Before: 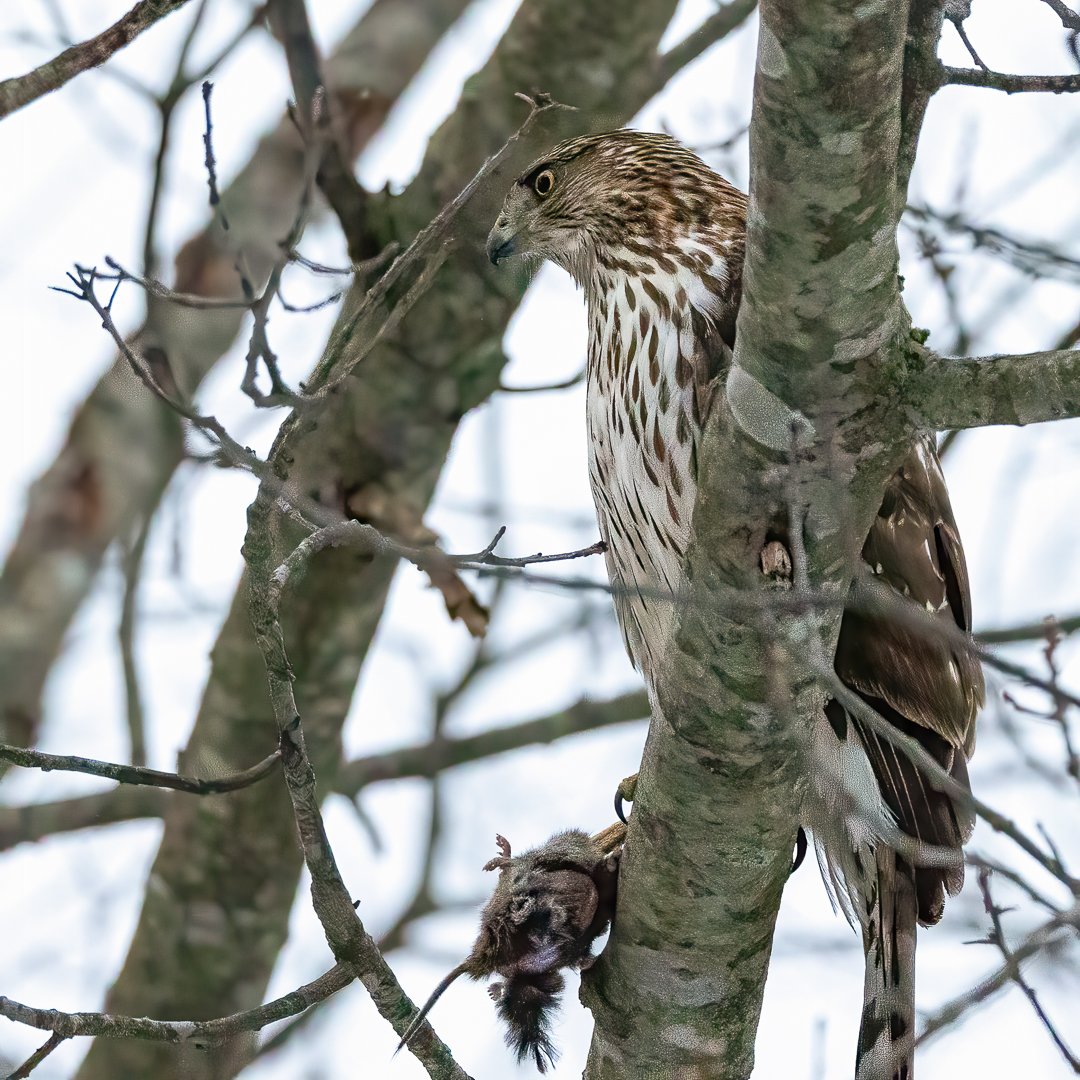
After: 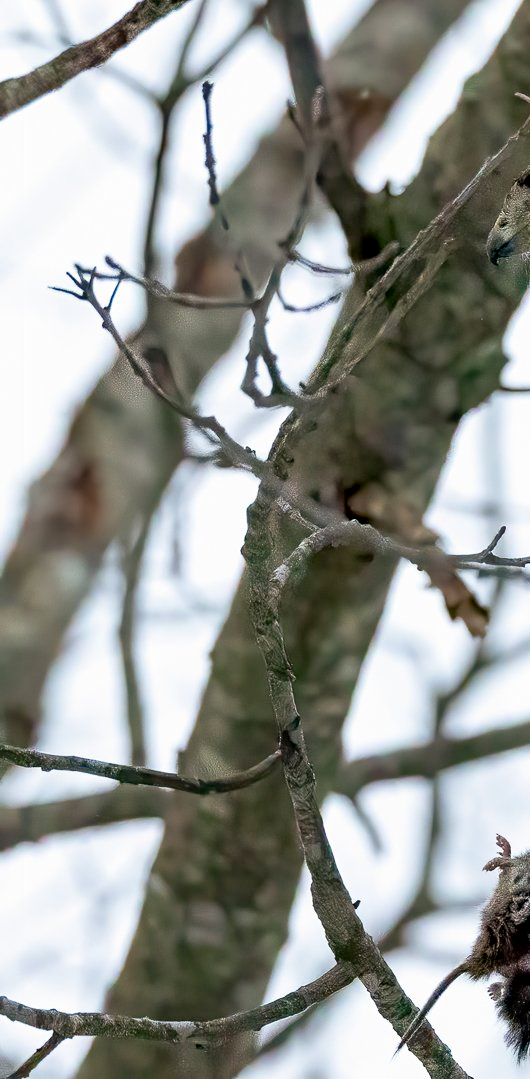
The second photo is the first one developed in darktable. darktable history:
exposure: black level correction 0.009, compensate highlight preservation false
crop and rotate: left 0%, top 0%, right 50.845%
